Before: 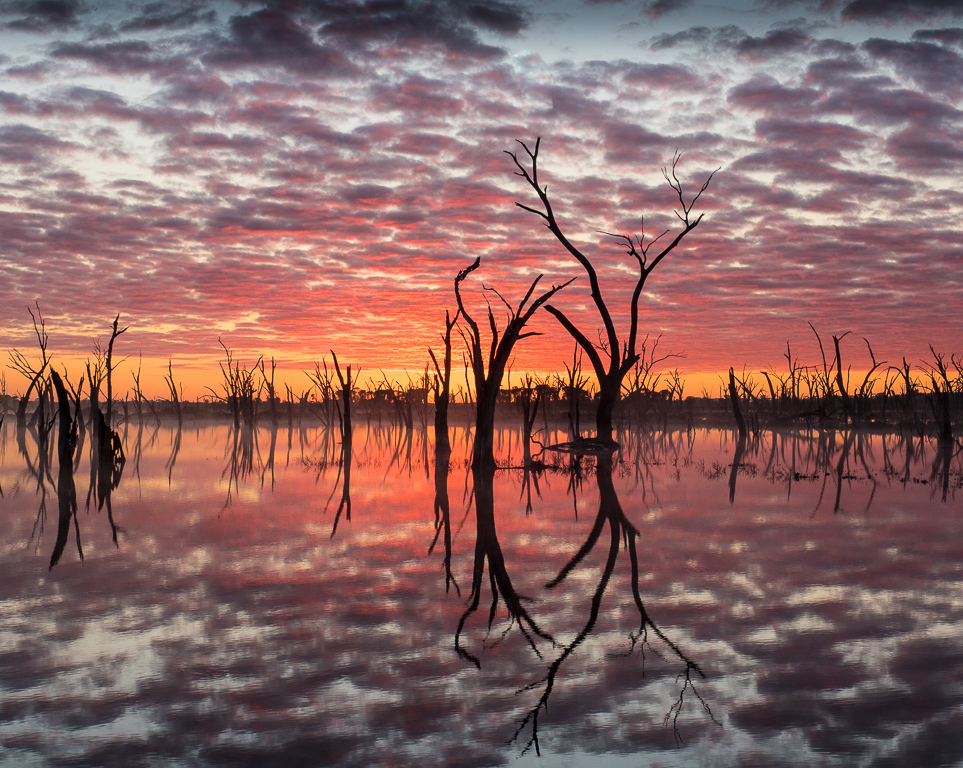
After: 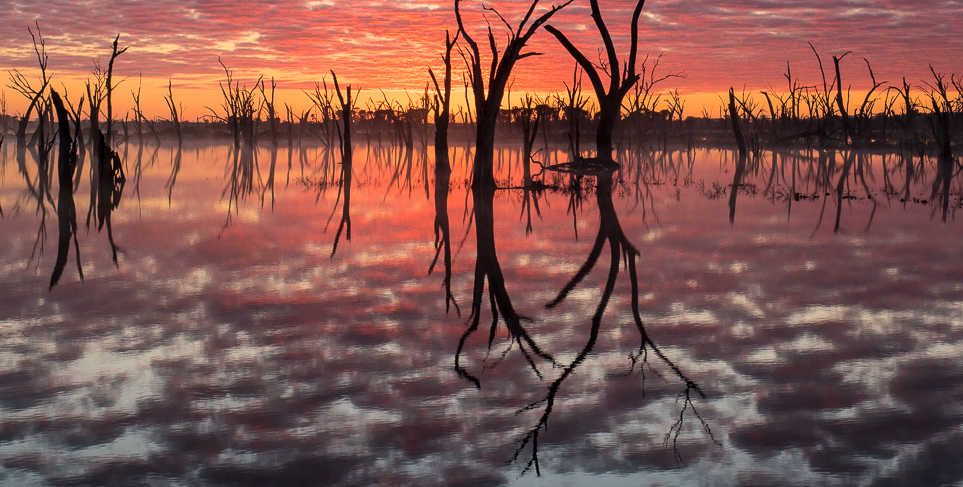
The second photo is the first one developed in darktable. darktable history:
crop and rotate: top 36.55%
